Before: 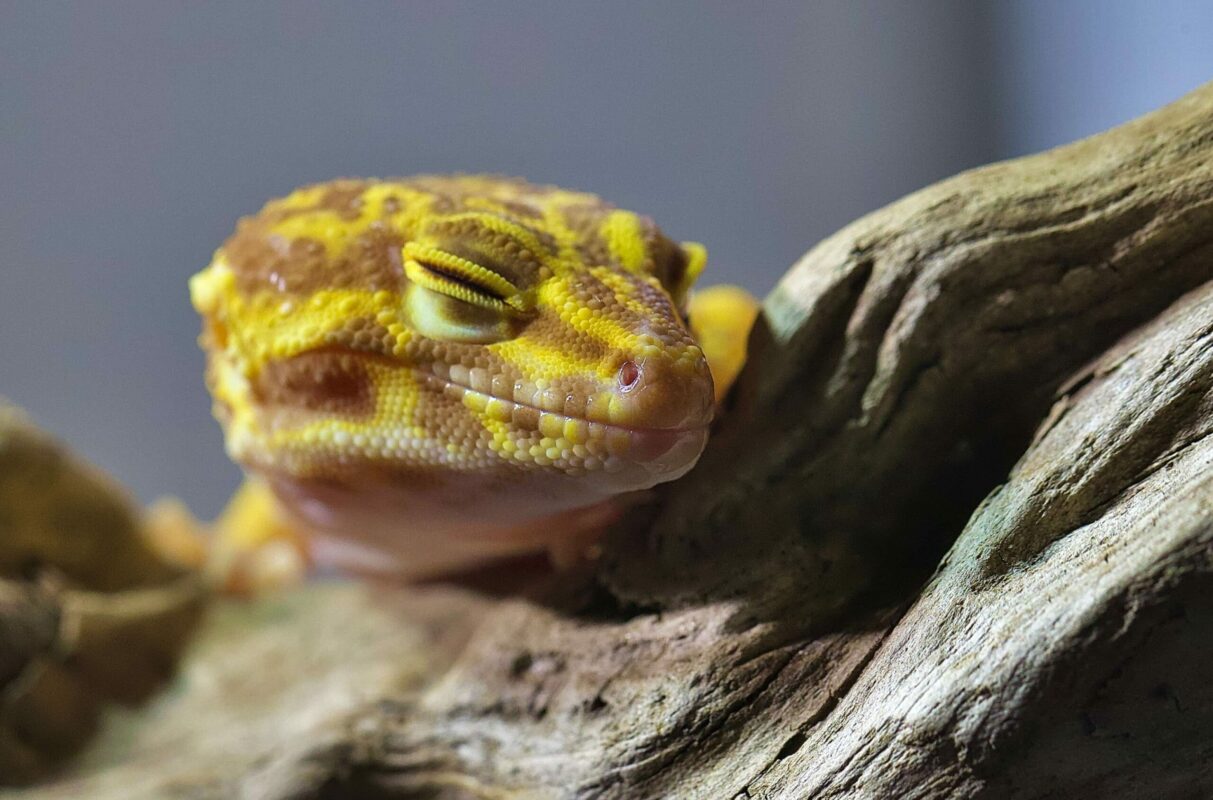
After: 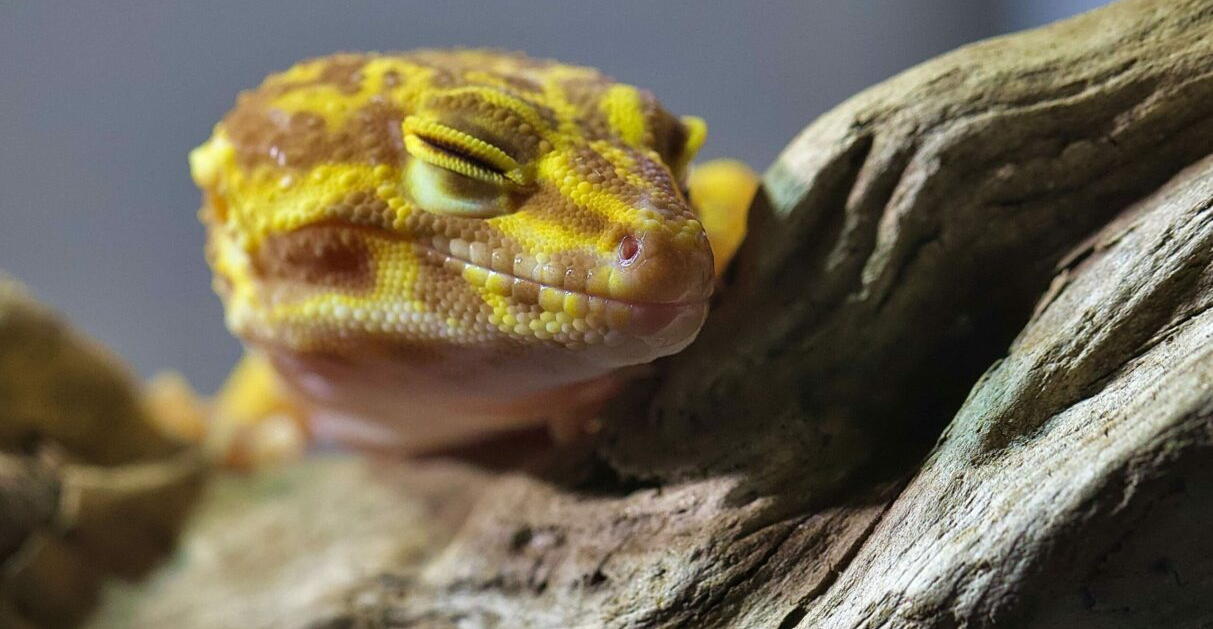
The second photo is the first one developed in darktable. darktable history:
crop and rotate: top 15.861%, bottom 5.499%
